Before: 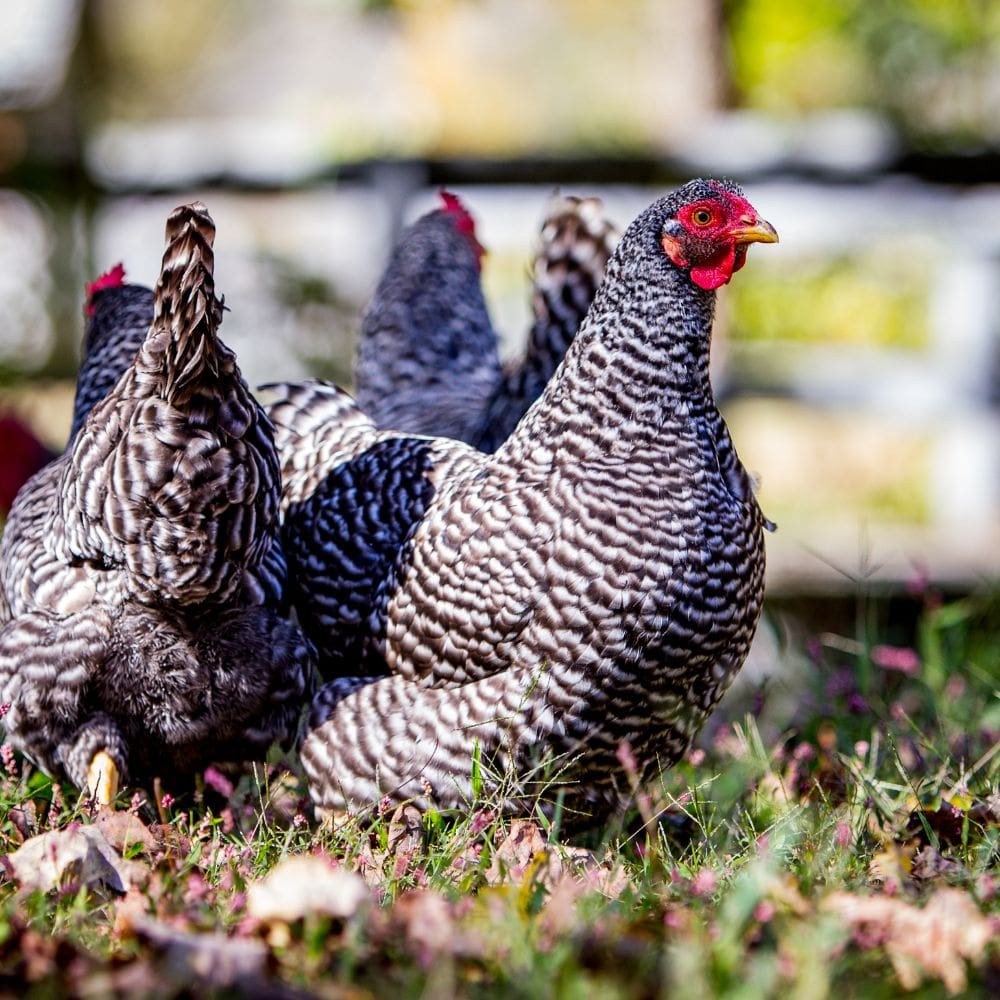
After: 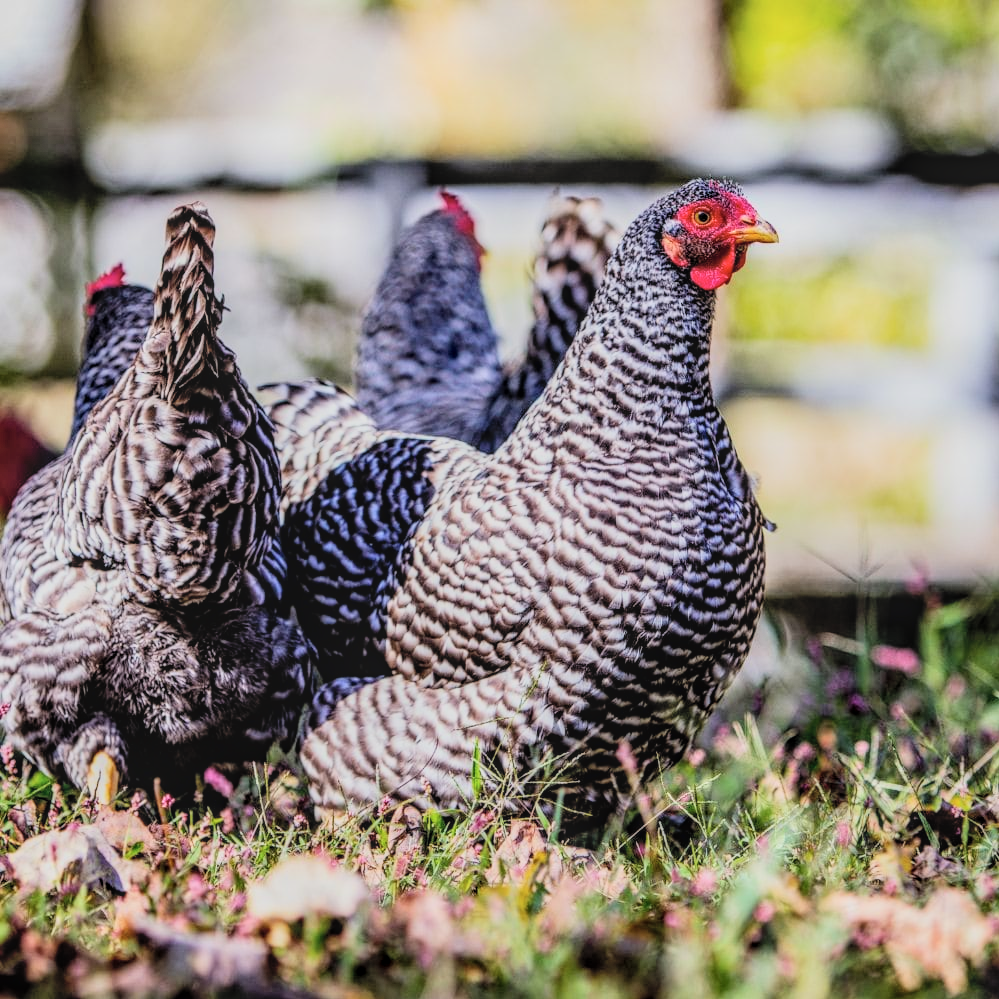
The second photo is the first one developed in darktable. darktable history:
filmic rgb: black relative exposure -7.65 EV, white relative exposure 4.56 EV, hardness 3.61, color science v6 (2022)
contrast brightness saturation: contrast 0.14, brightness 0.21
local contrast: highlights 0%, shadows 0%, detail 133%
